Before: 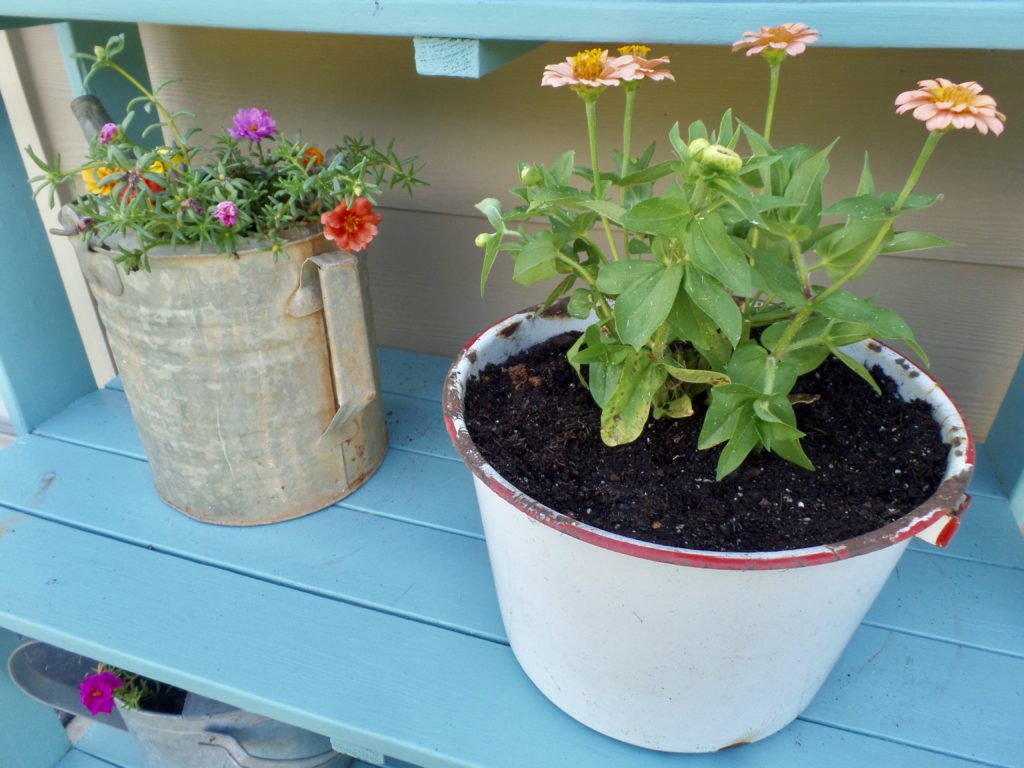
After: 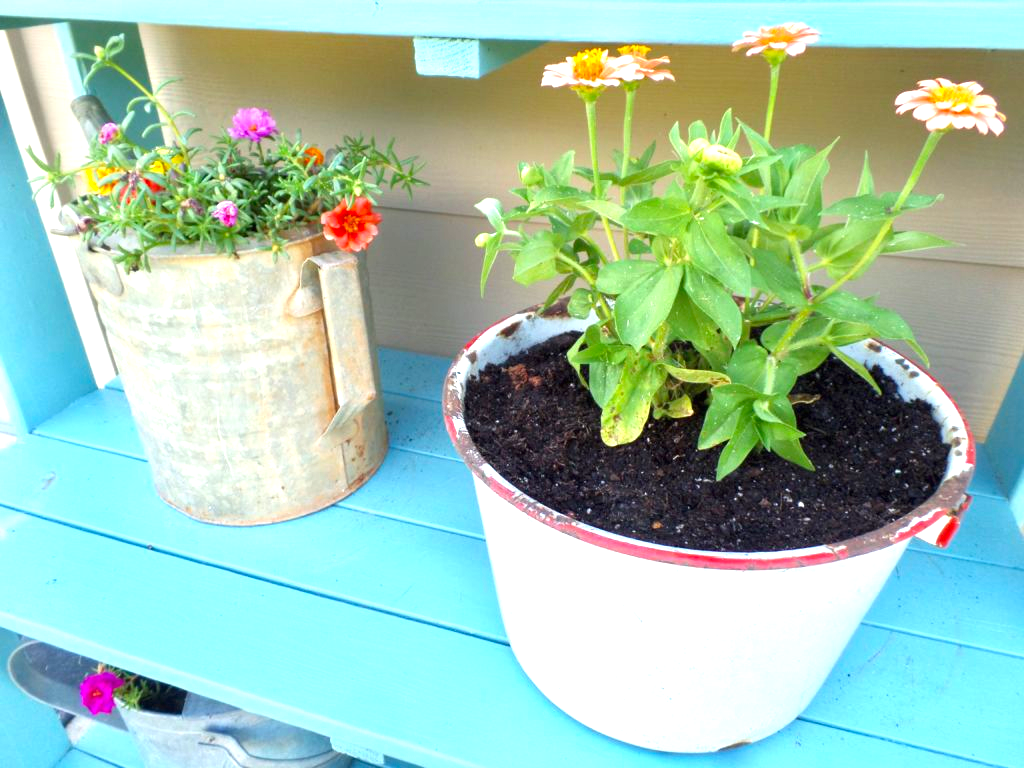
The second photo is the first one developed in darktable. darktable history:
exposure: black level correction 0, exposure 1.125 EV, compensate exposure bias true, compensate highlight preservation false
